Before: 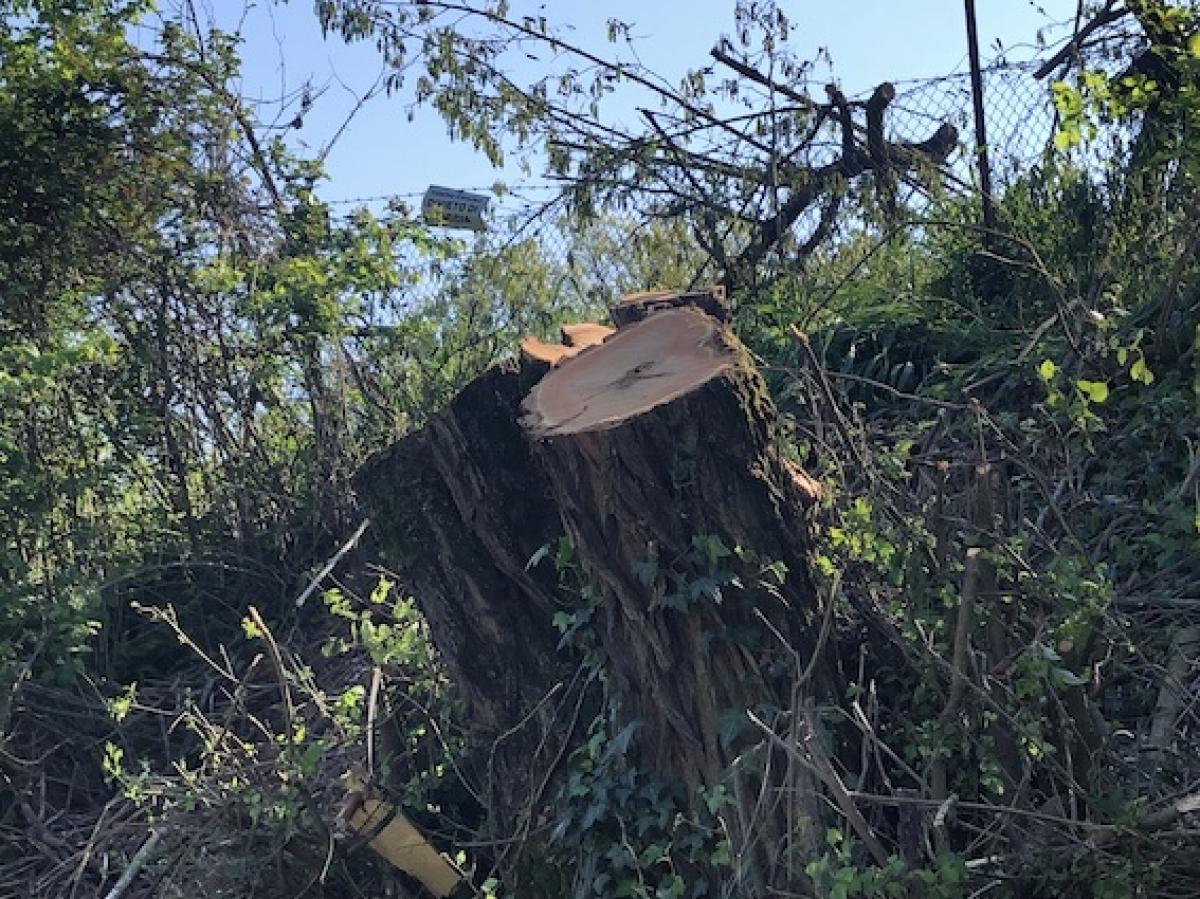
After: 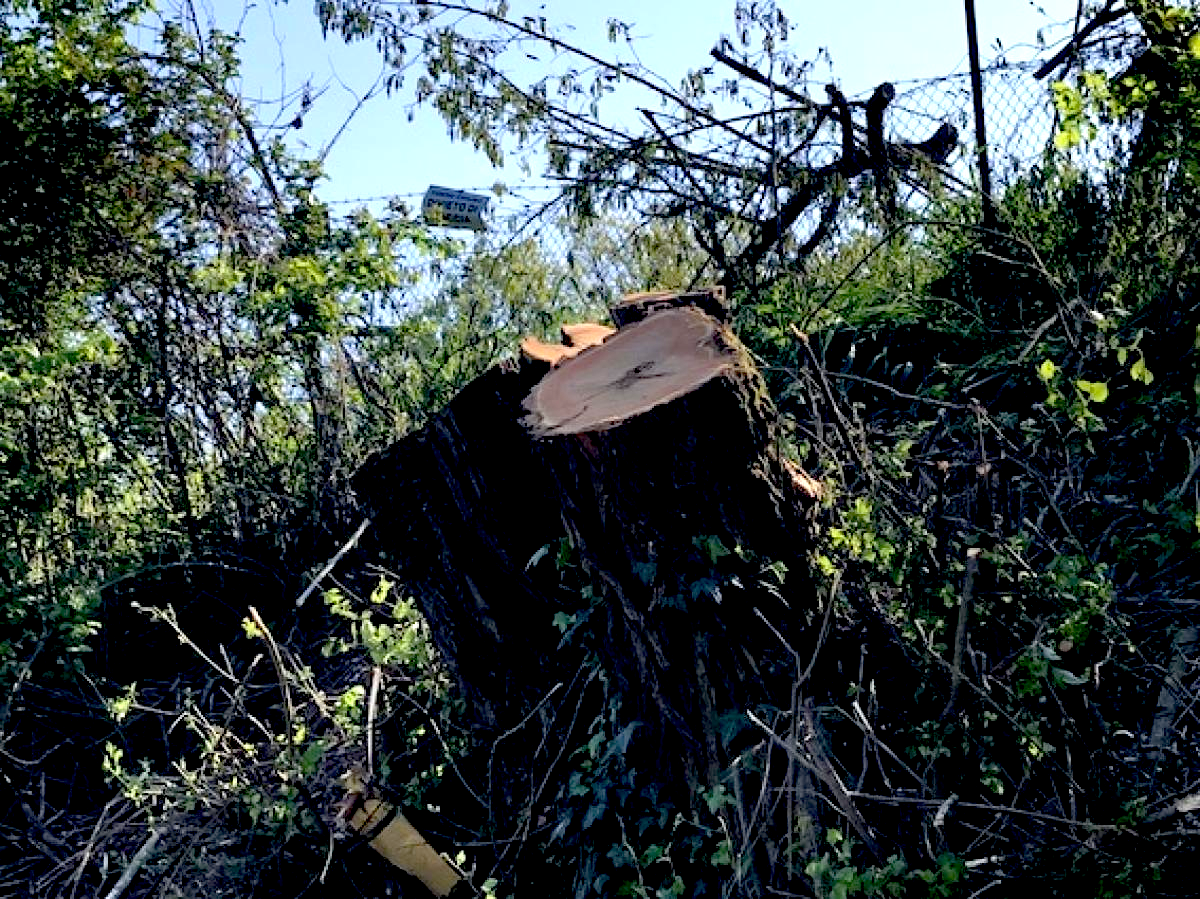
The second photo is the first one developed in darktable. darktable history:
exposure: black level correction 0.04, exposure 0.5 EV, compensate highlight preservation false
